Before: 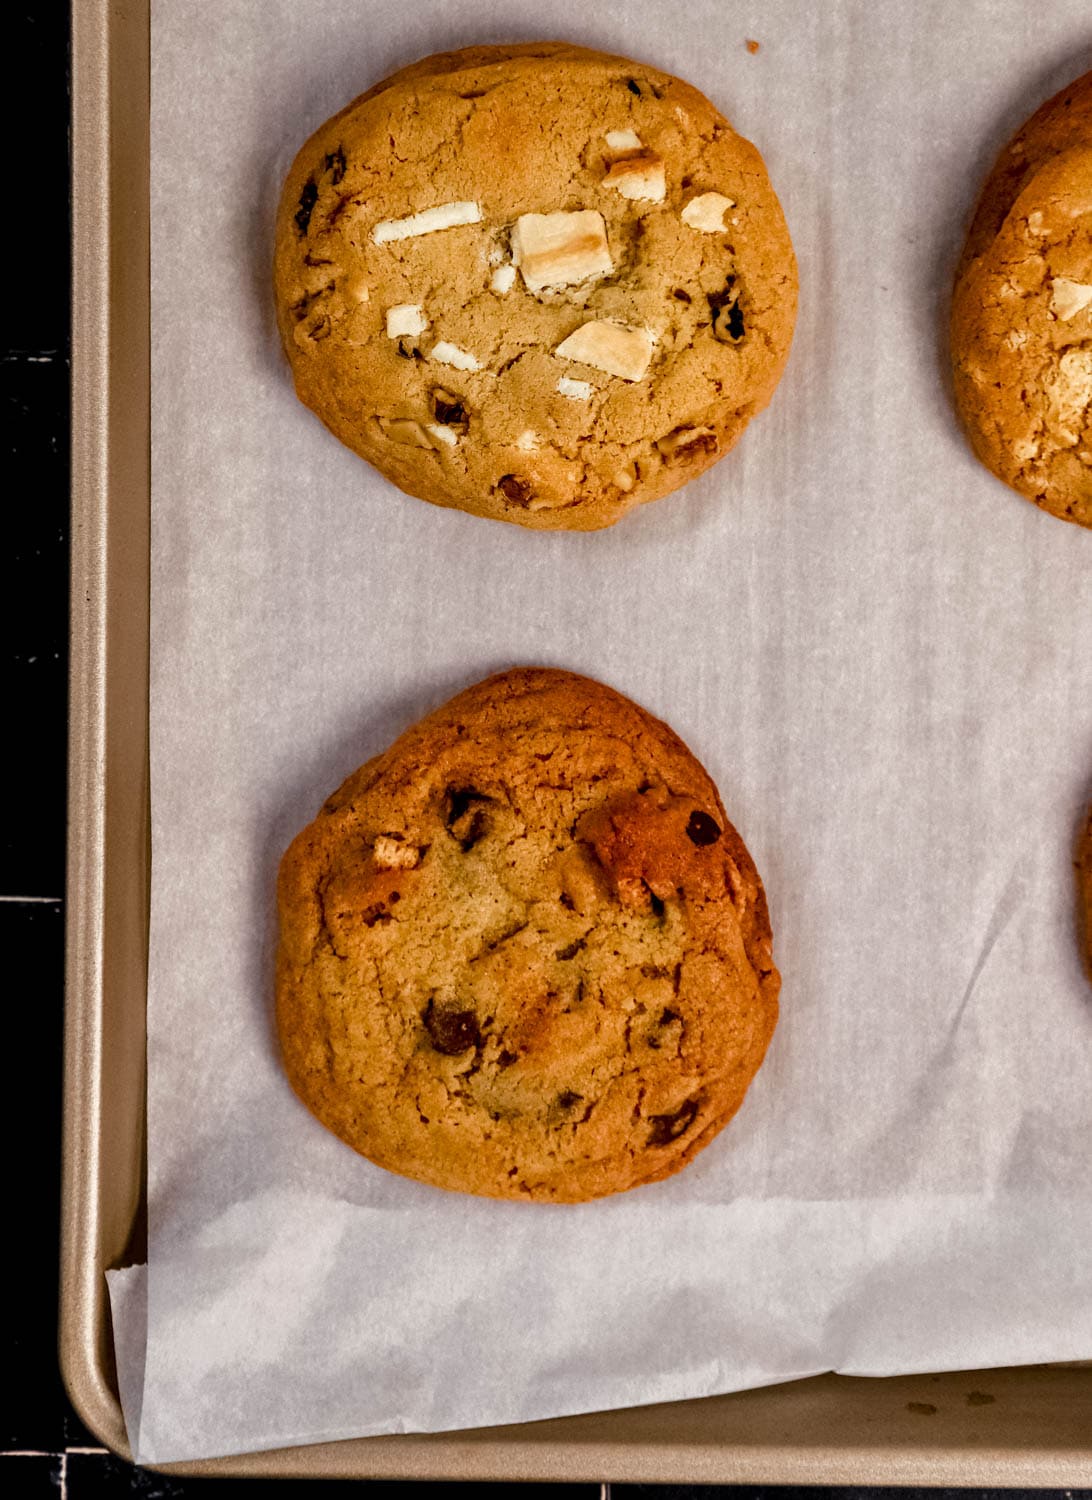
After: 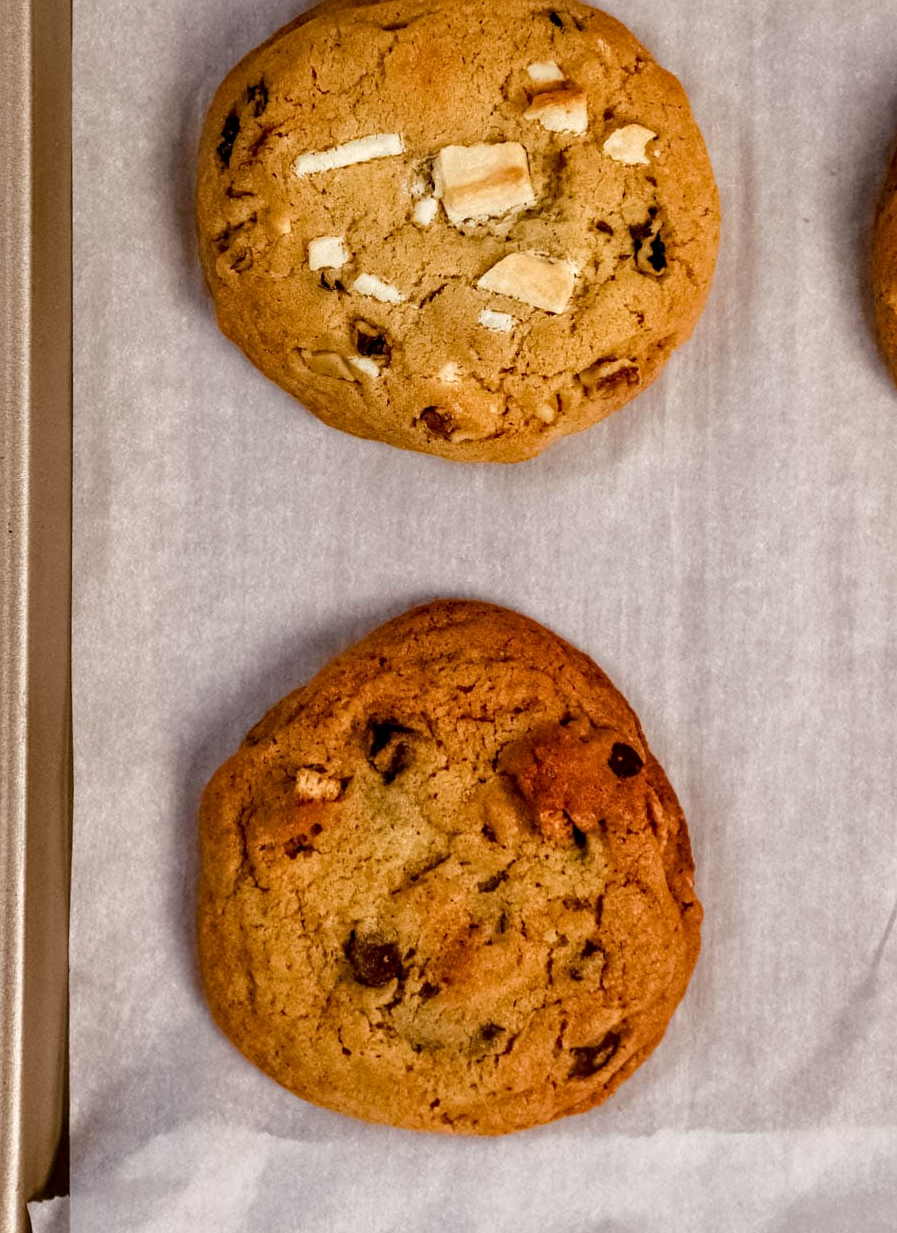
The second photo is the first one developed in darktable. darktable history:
local contrast: highlights 100%, shadows 100%, detail 120%, midtone range 0.2
crop and rotate: left 7.196%, top 4.574%, right 10.605%, bottom 13.178%
